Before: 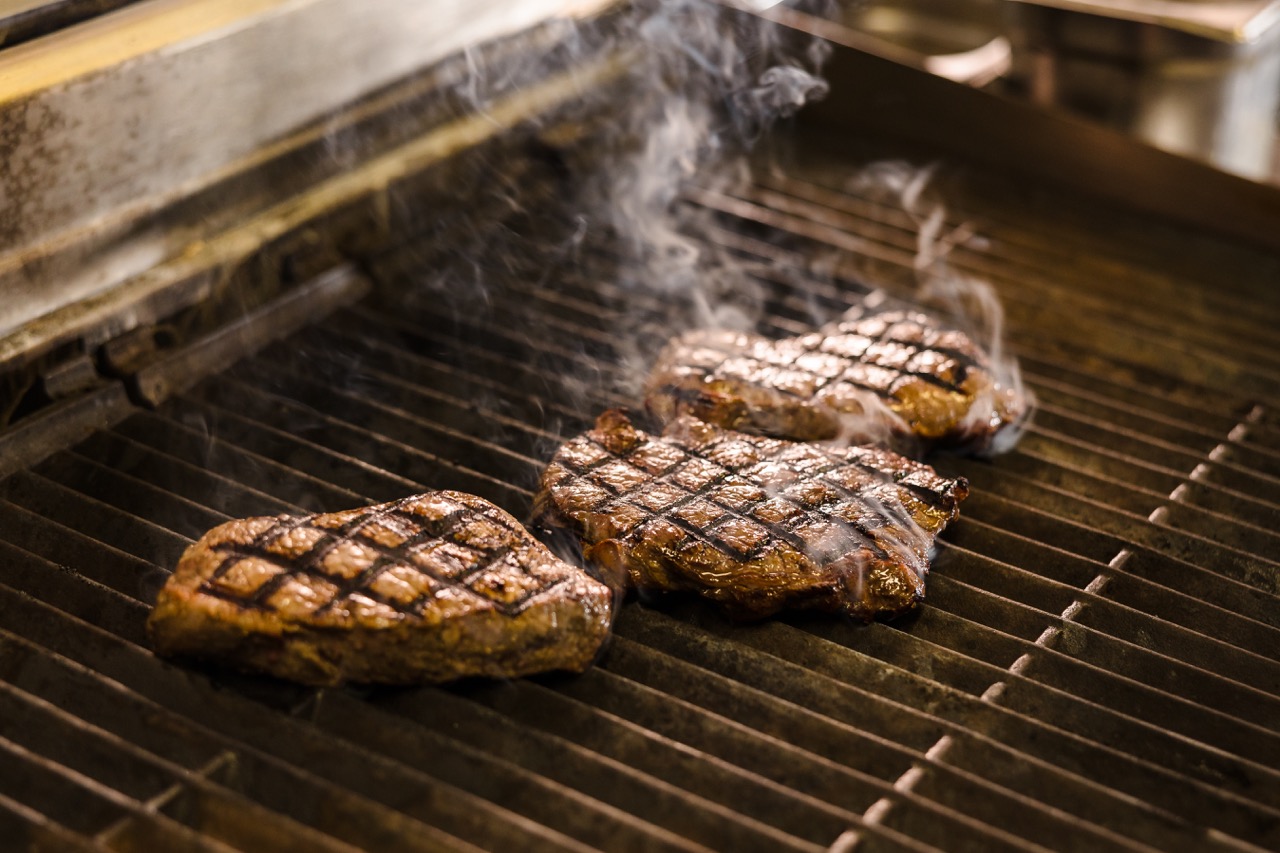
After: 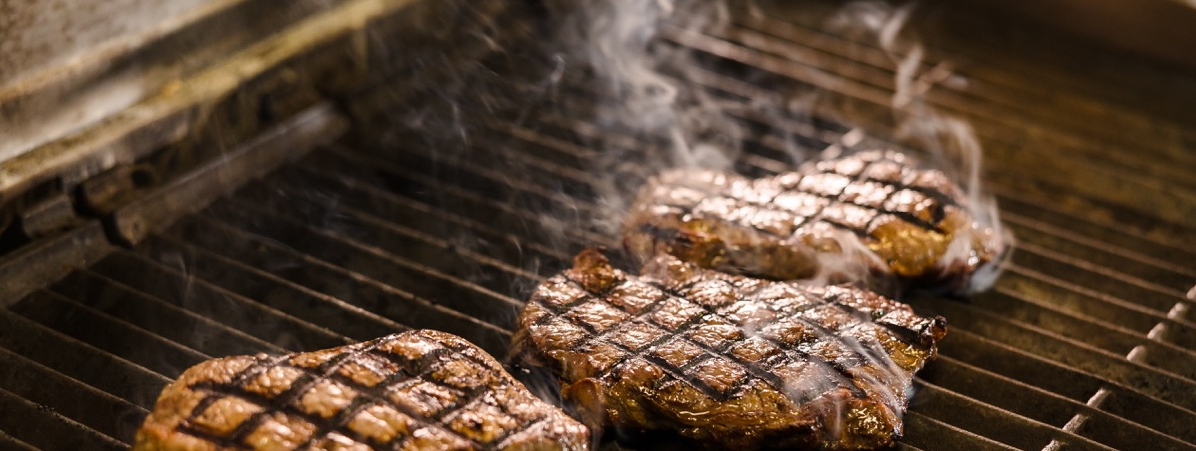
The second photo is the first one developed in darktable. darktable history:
crop: left 1.771%, top 18.987%, right 4.728%, bottom 28.124%
